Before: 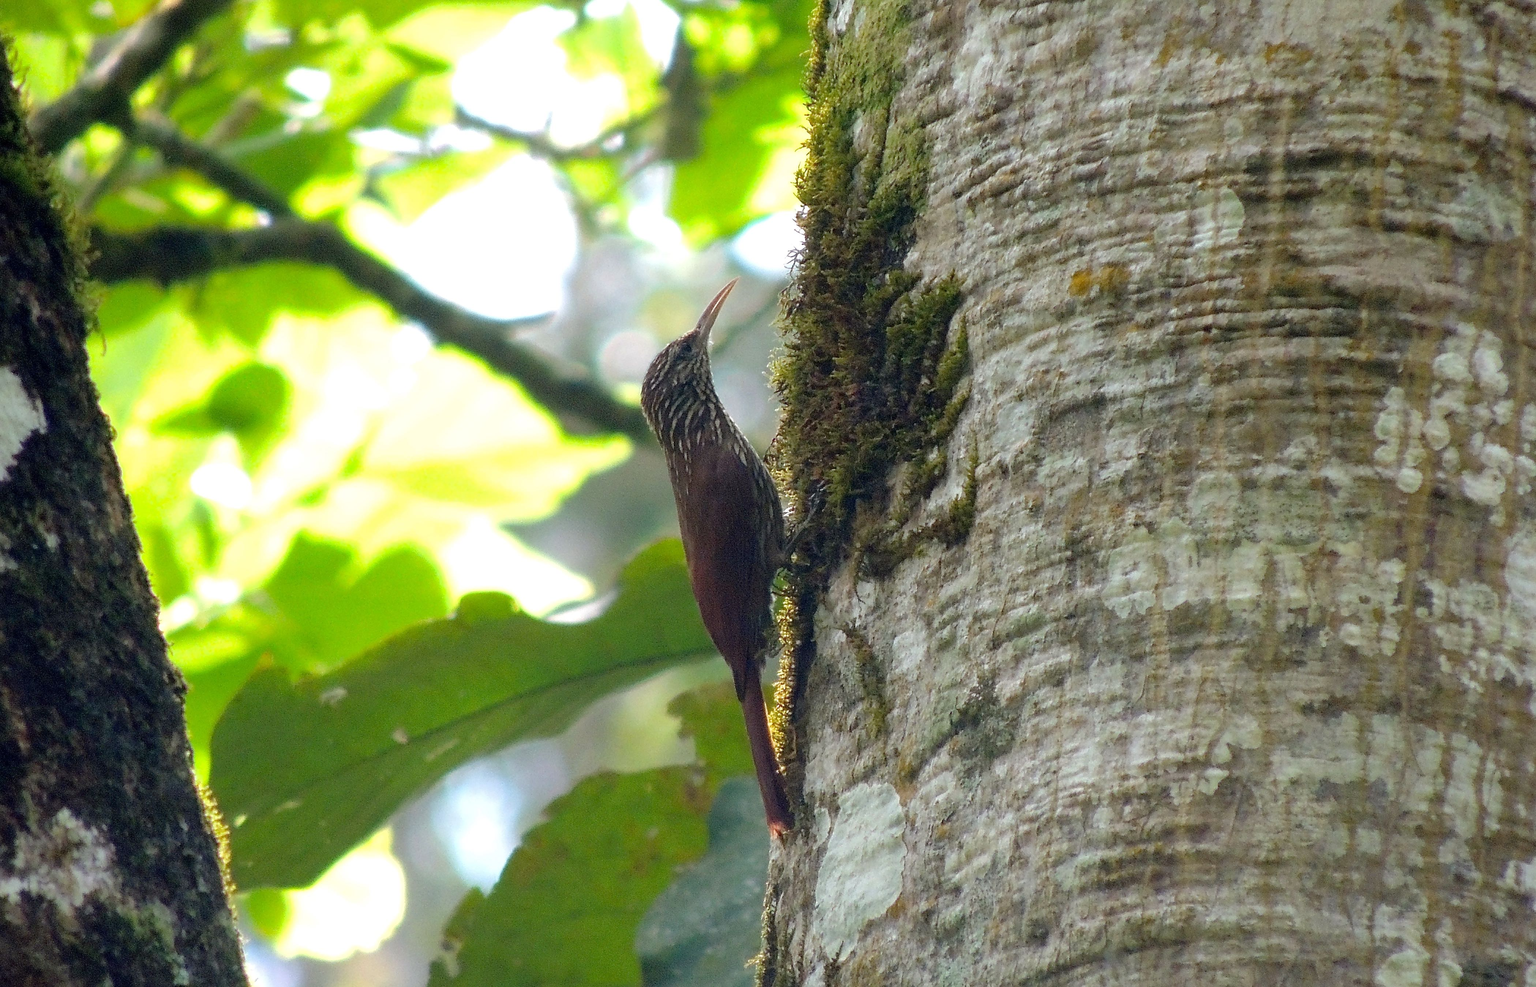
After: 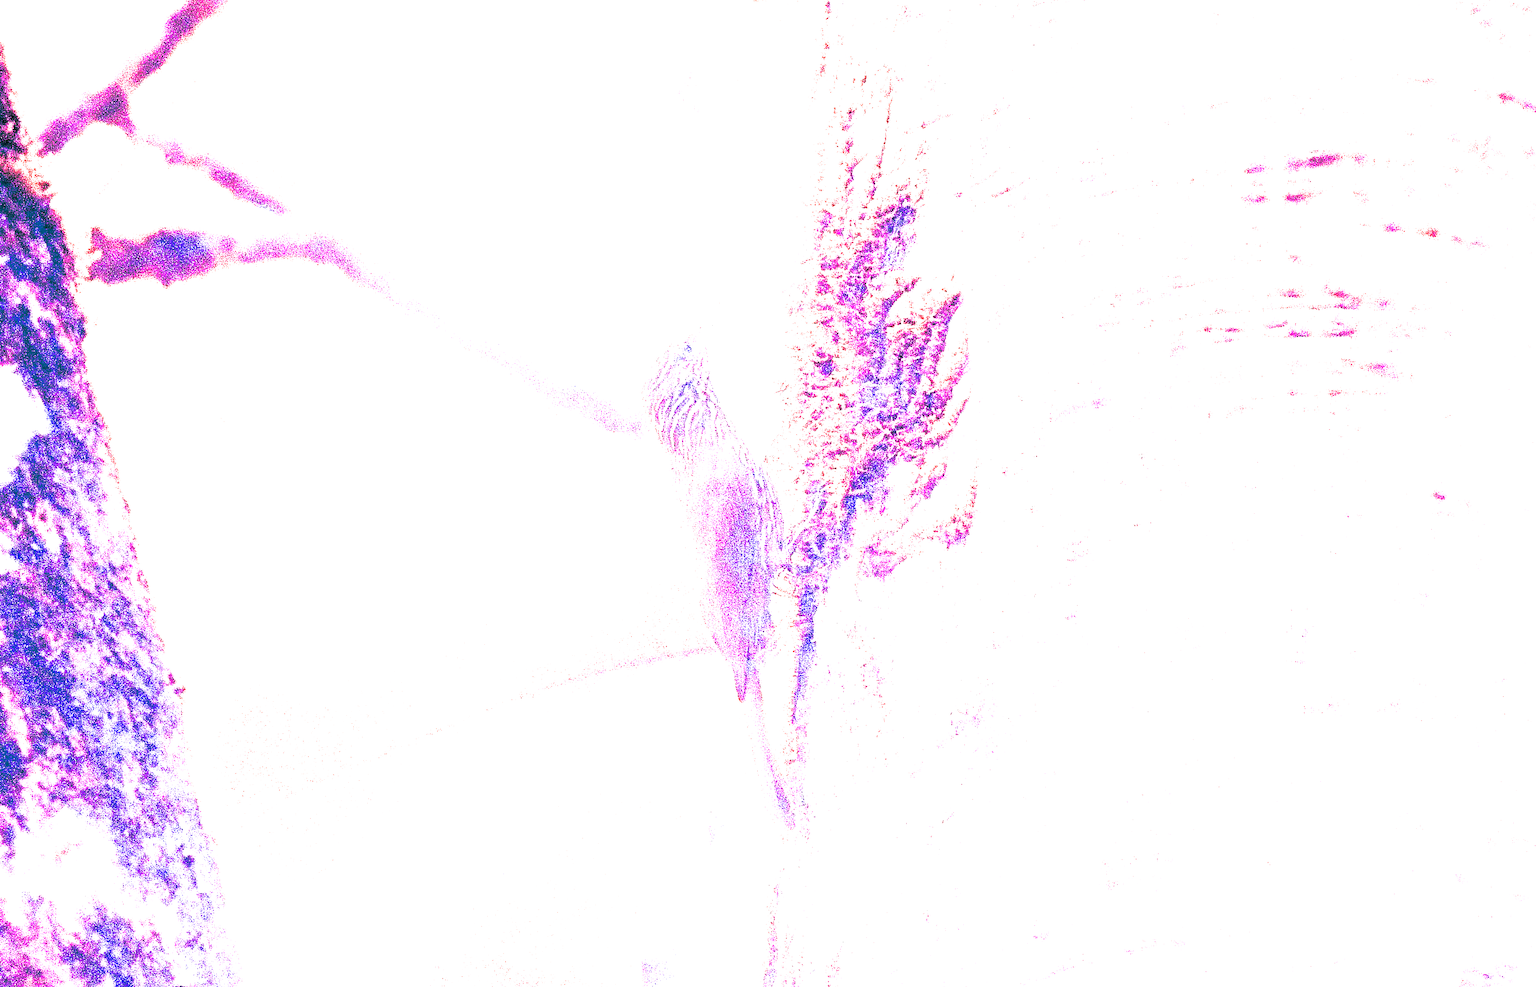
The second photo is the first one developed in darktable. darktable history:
white balance: red 8, blue 8
split-toning: shadows › hue 186.43°, highlights › hue 49.29°, compress 30.29%
